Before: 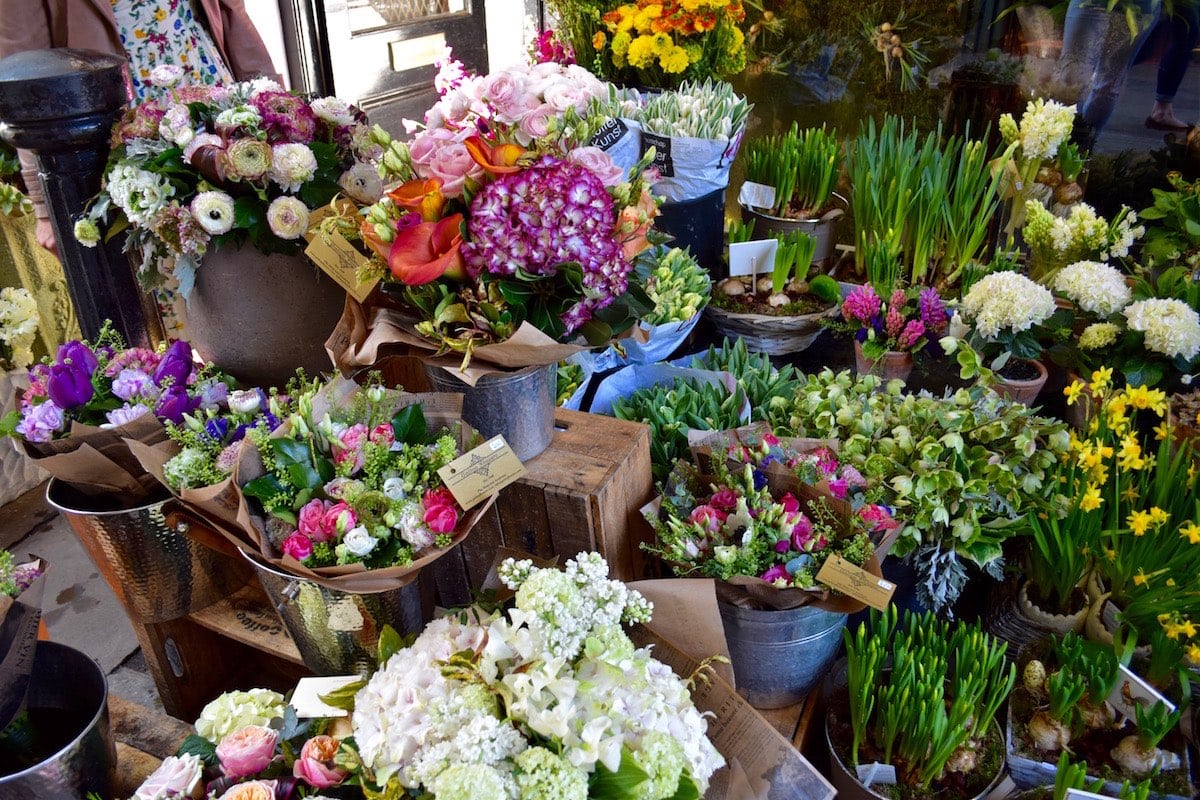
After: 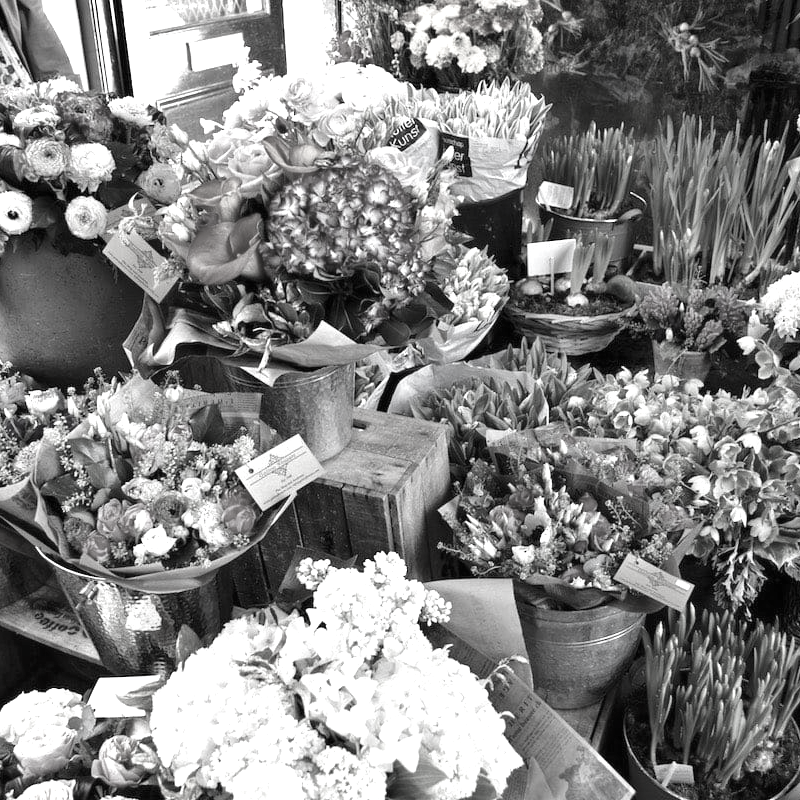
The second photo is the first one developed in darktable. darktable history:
crop: left 16.894%, right 16.409%
exposure: black level correction 0, exposure 0.875 EV, compensate highlight preservation false
contrast brightness saturation: saturation -0.983
